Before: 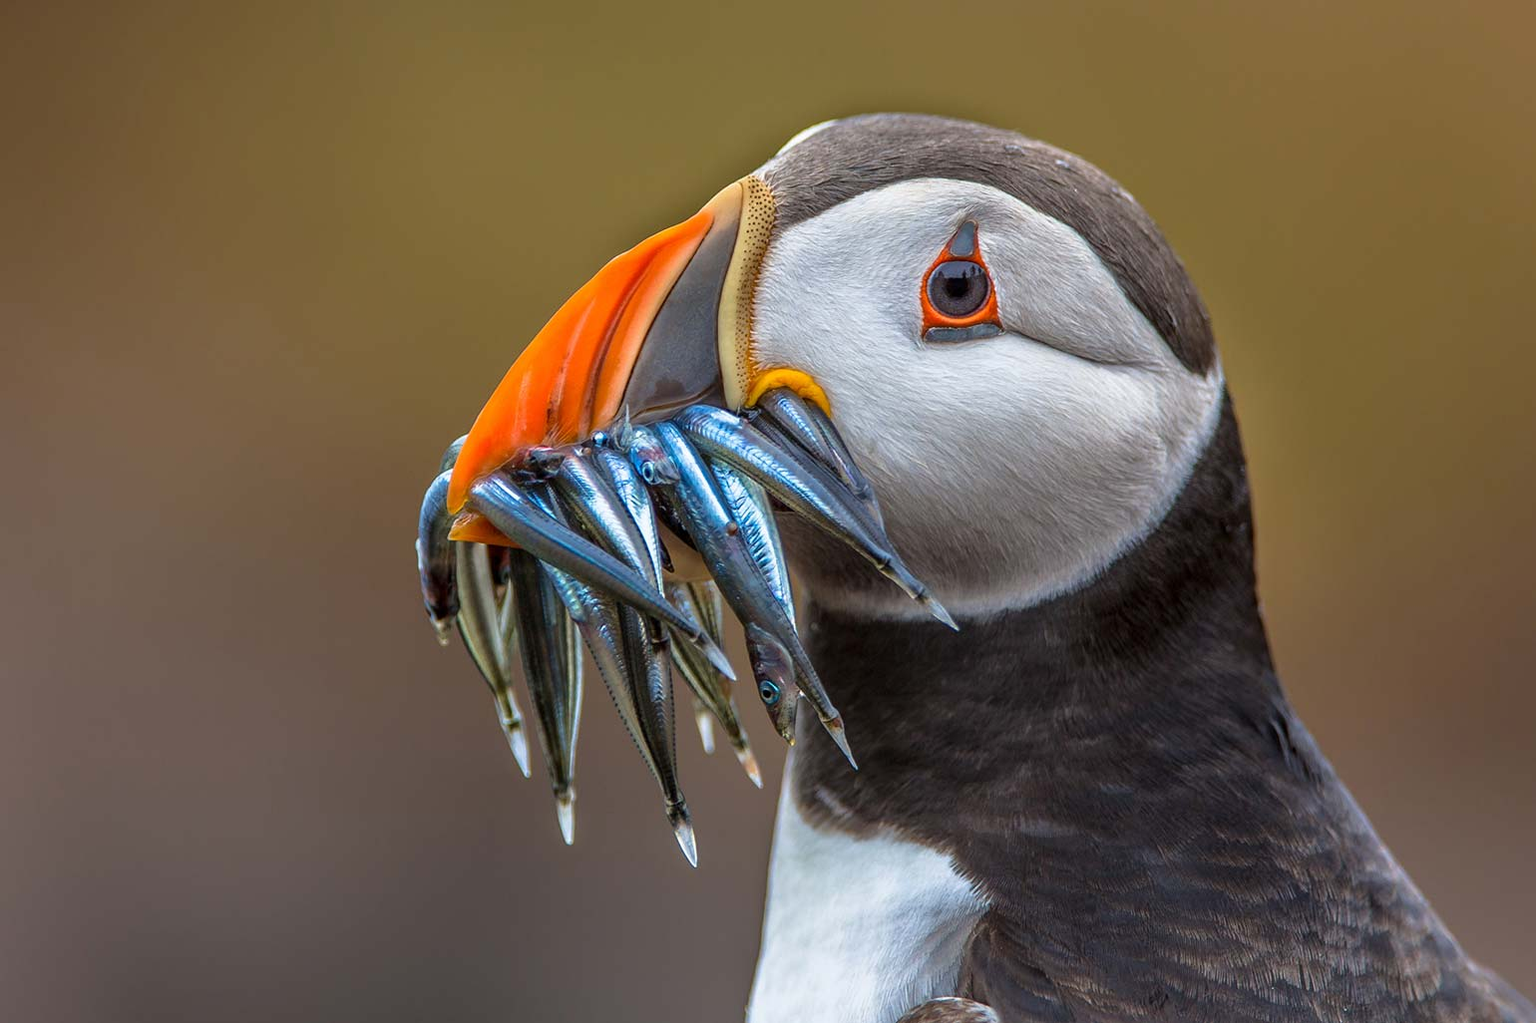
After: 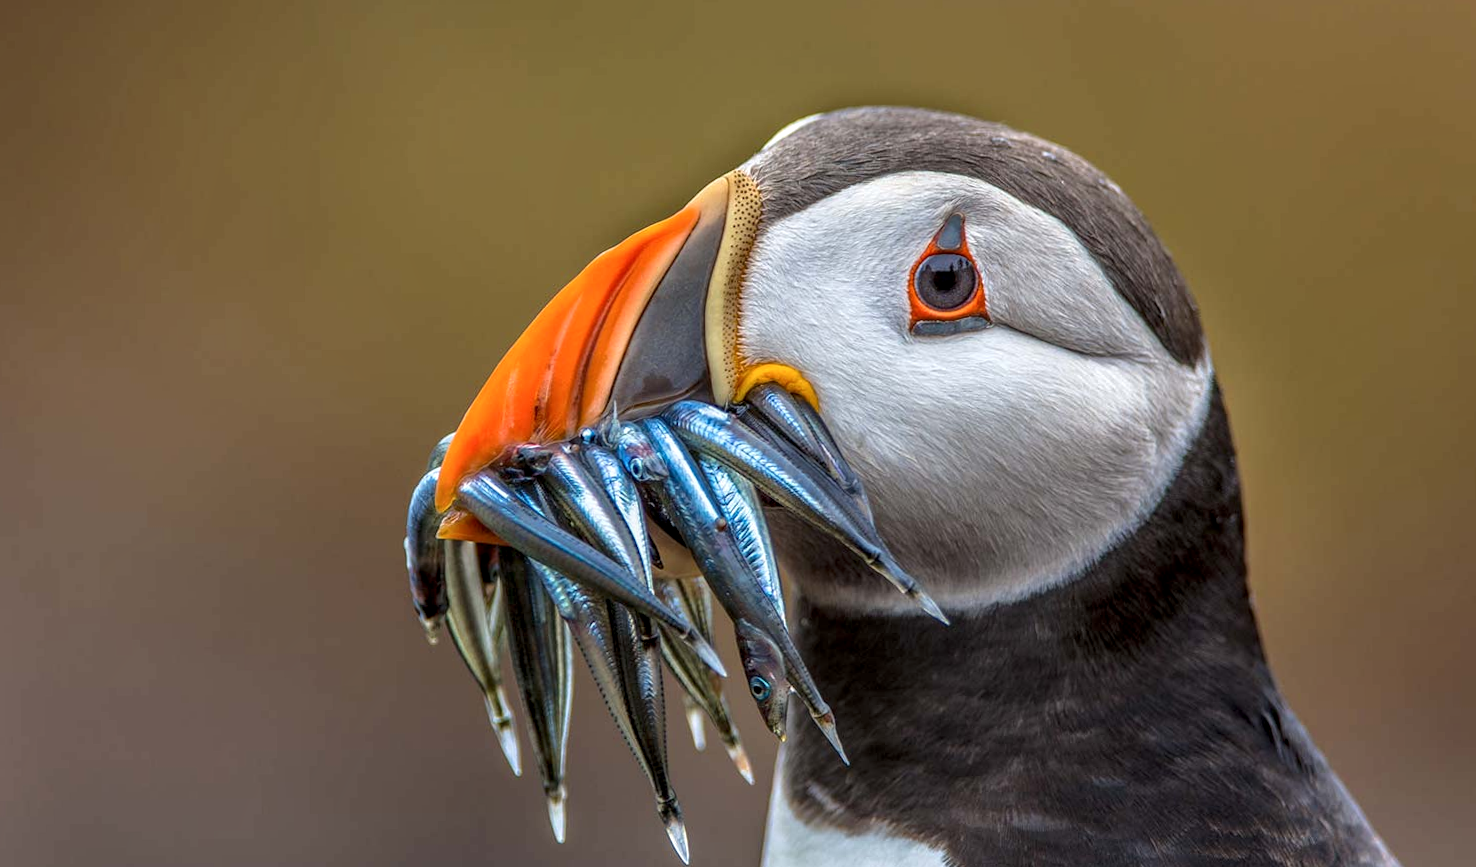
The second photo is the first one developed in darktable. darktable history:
local contrast: detail 130%
crop and rotate: angle 0.512°, left 0.202%, right 2.621%, bottom 14.277%
